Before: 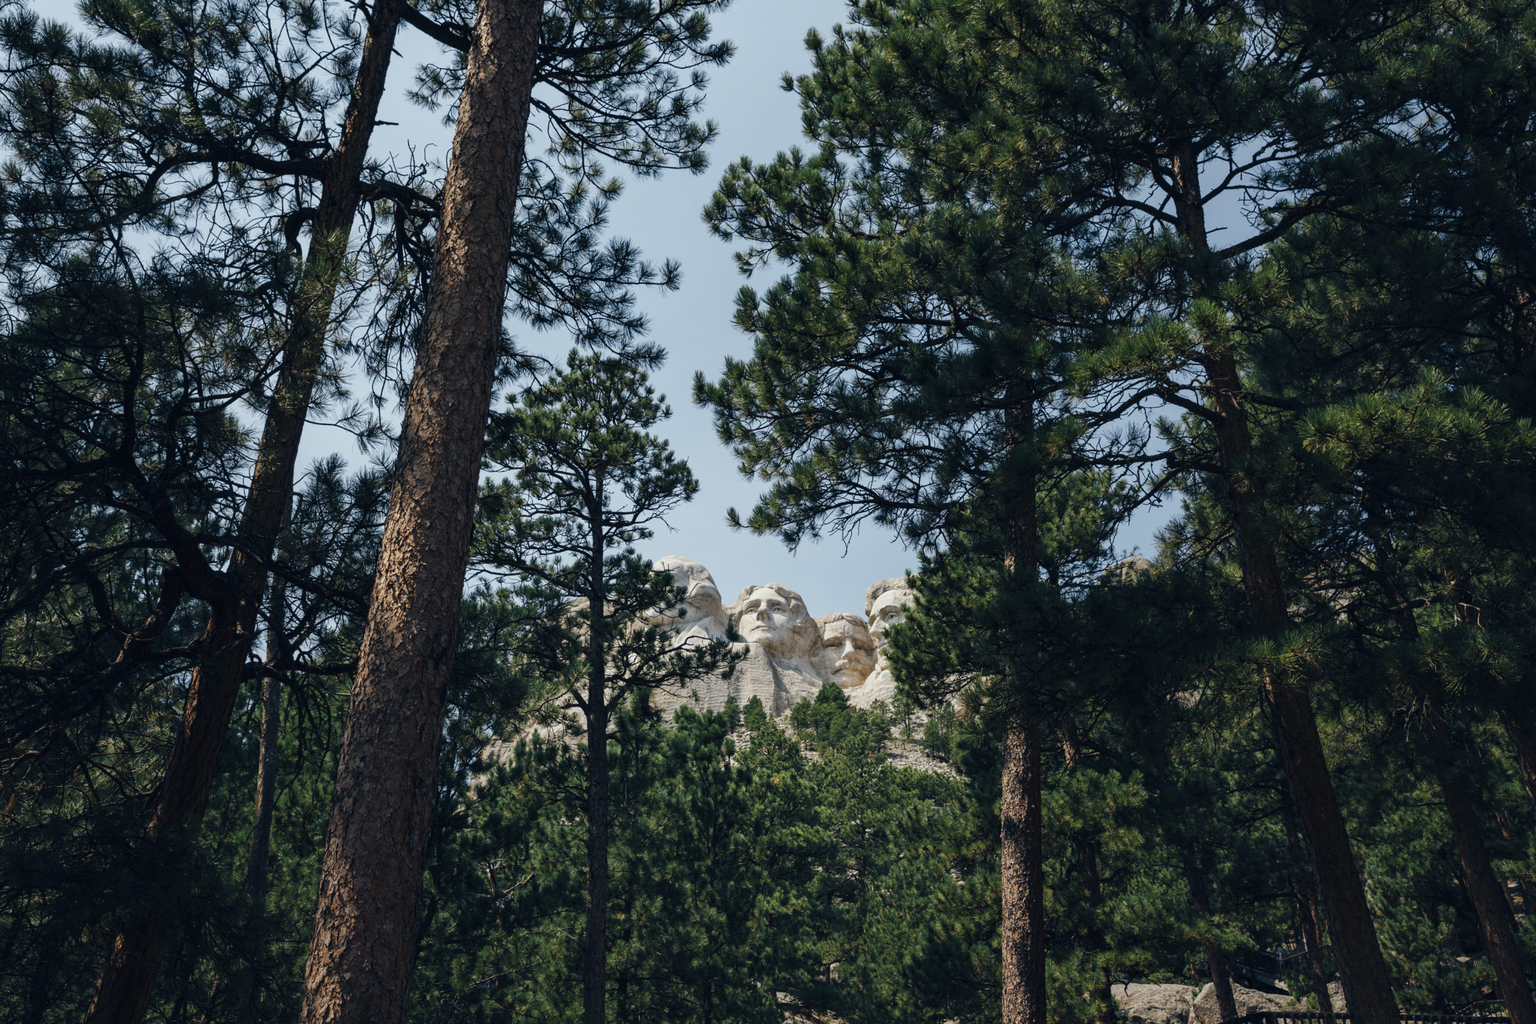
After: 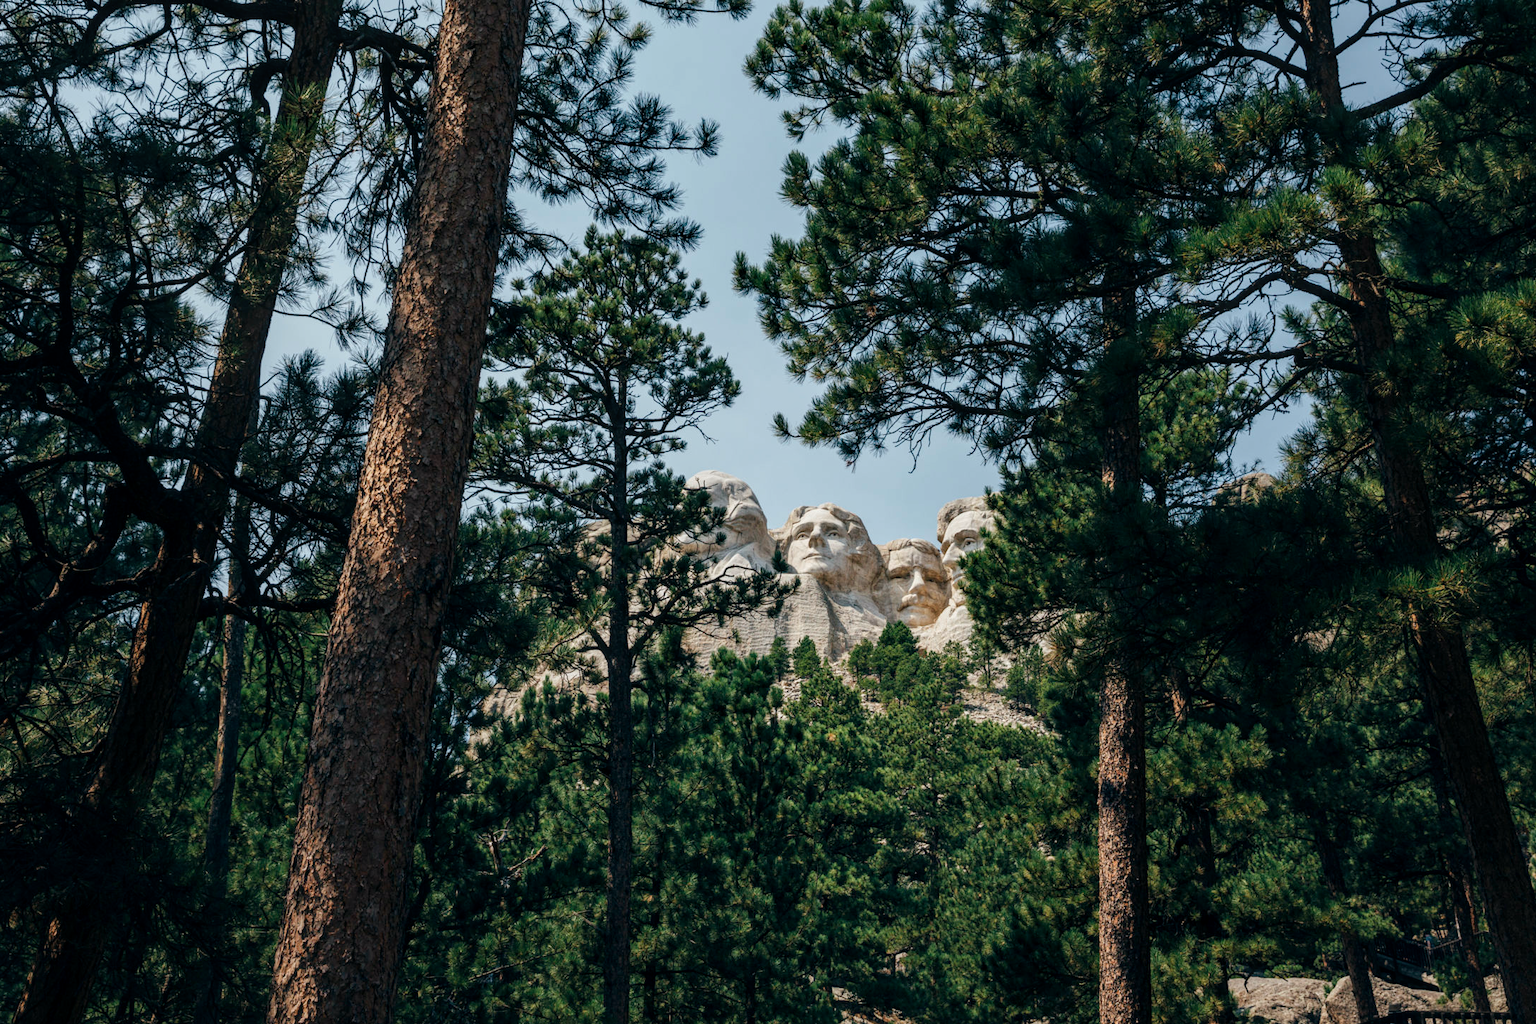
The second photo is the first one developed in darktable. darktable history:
crop and rotate: left 4.842%, top 15.51%, right 10.668%
local contrast: on, module defaults
color balance: mode lift, gamma, gain (sRGB), lift [1, 0.99, 1.01, 0.992], gamma [1, 1.037, 0.974, 0.963]
